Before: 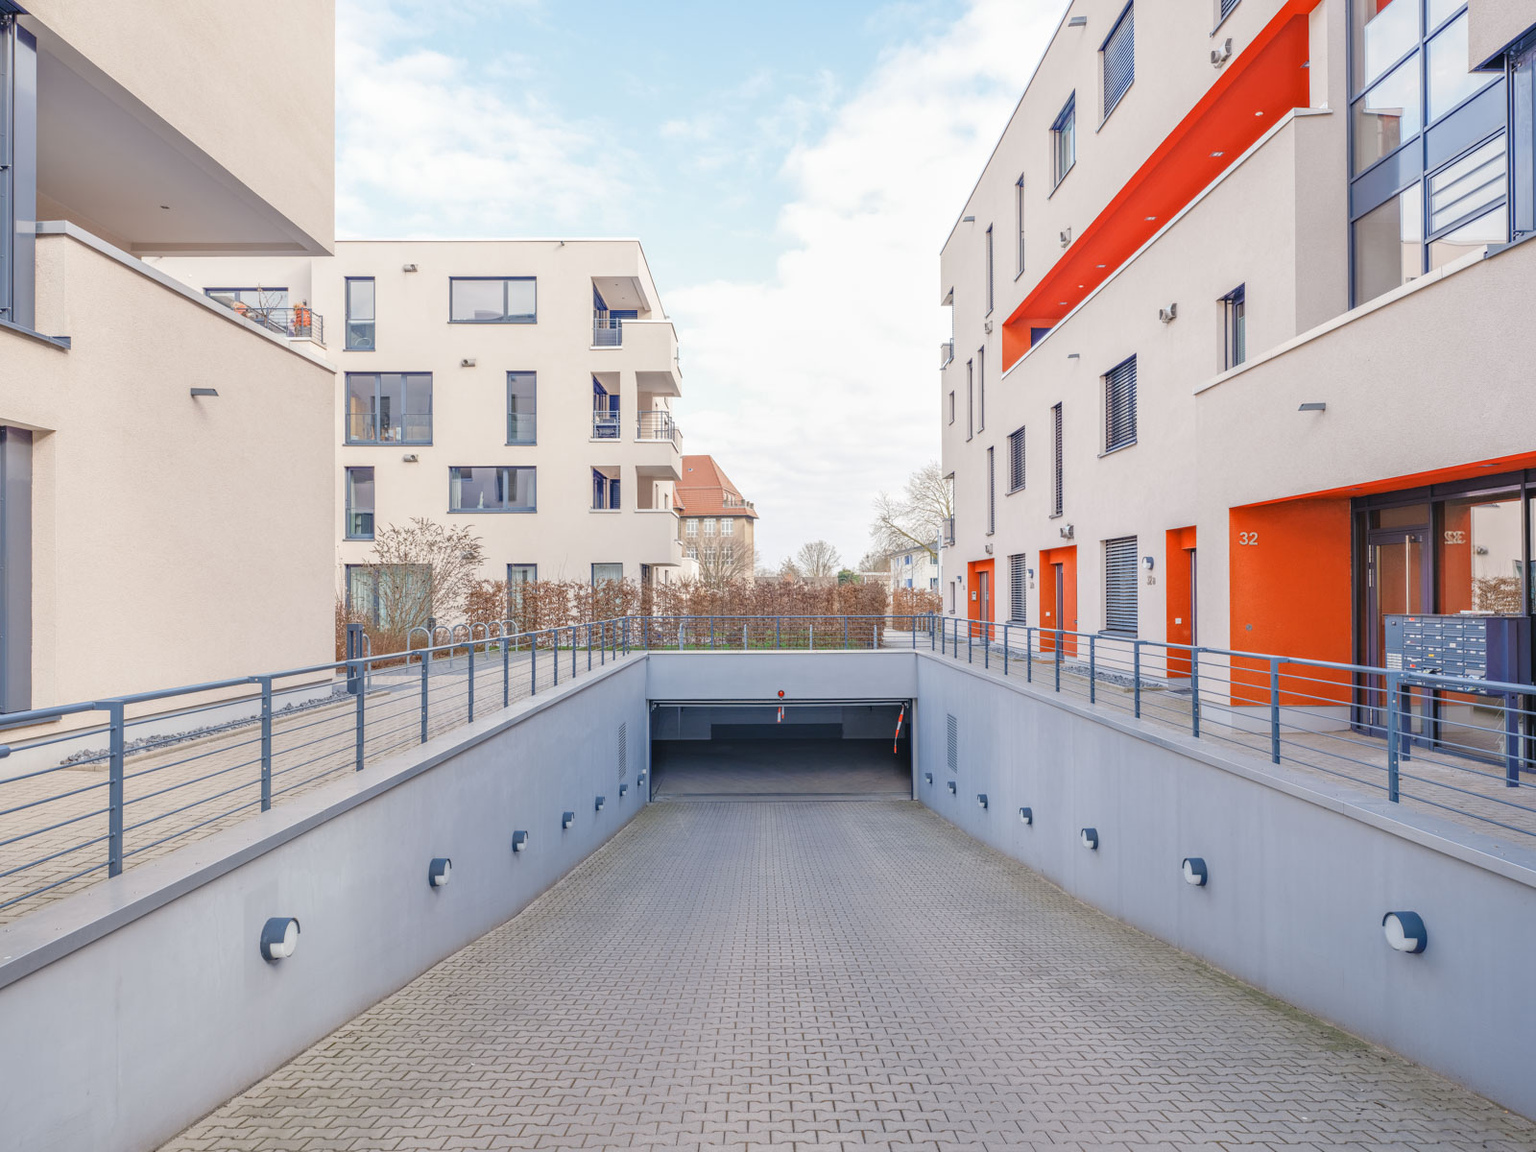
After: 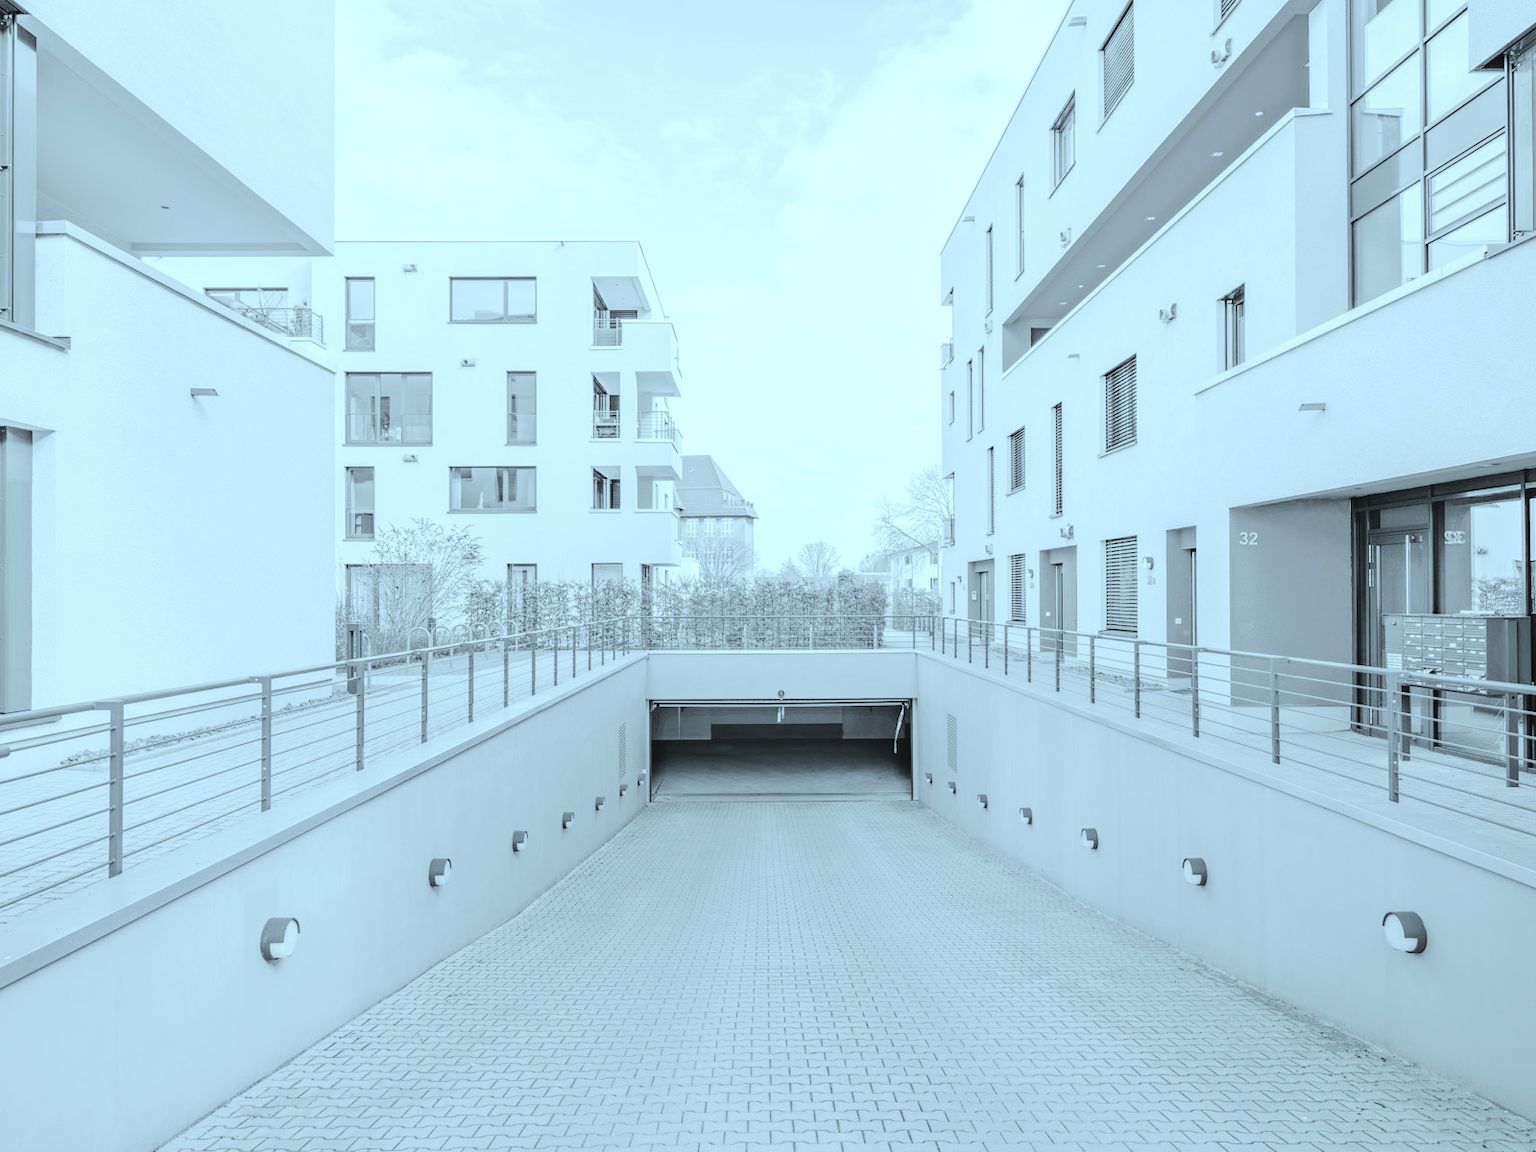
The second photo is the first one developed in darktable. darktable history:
contrast brightness saturation: saturation -0.991
color balance rgb: perceptual saturation grading › global saturation 19.945%, global vibrance 14.179%
tone equalizer: -7 EV 0.149 EV, -6 EV 0.567 EV, -5 EV 1.16 EV, -4 EV 1.36 EV, -3 EV 1.18 EV, -2 EV 0.6 EV, -1 EV 0.168 EV, edges refinement/feathering 500, mask exposure compensation -1.57 EV, preserve details no
color correction: highlights a* -12.1, highlights b* -15.46
